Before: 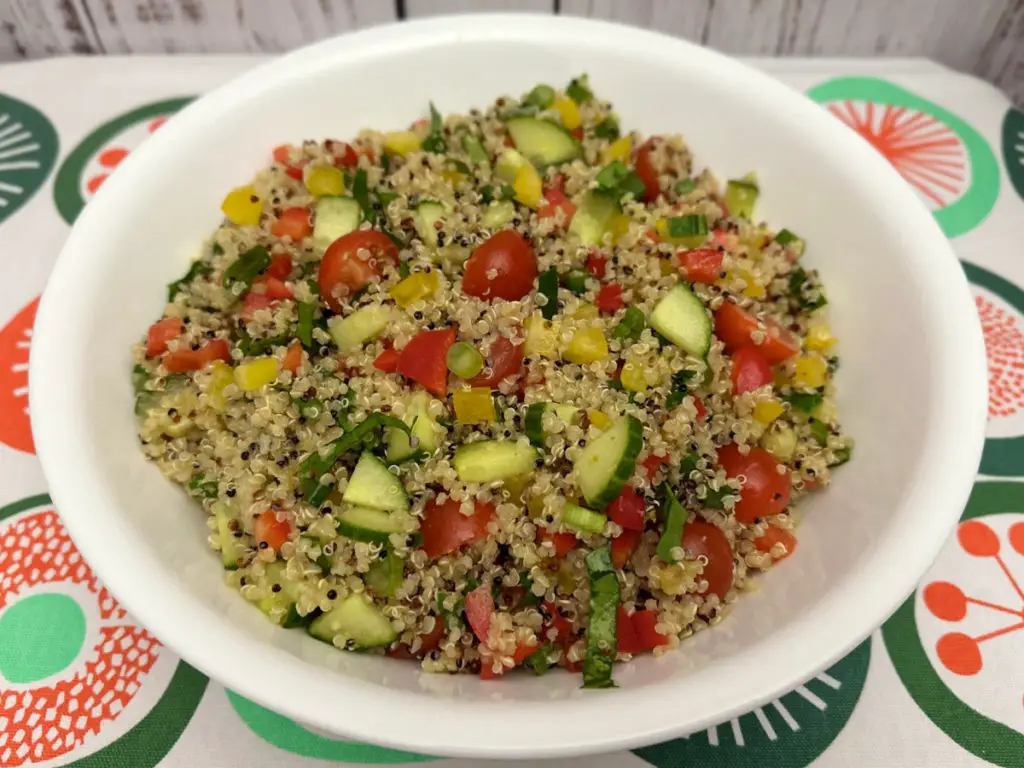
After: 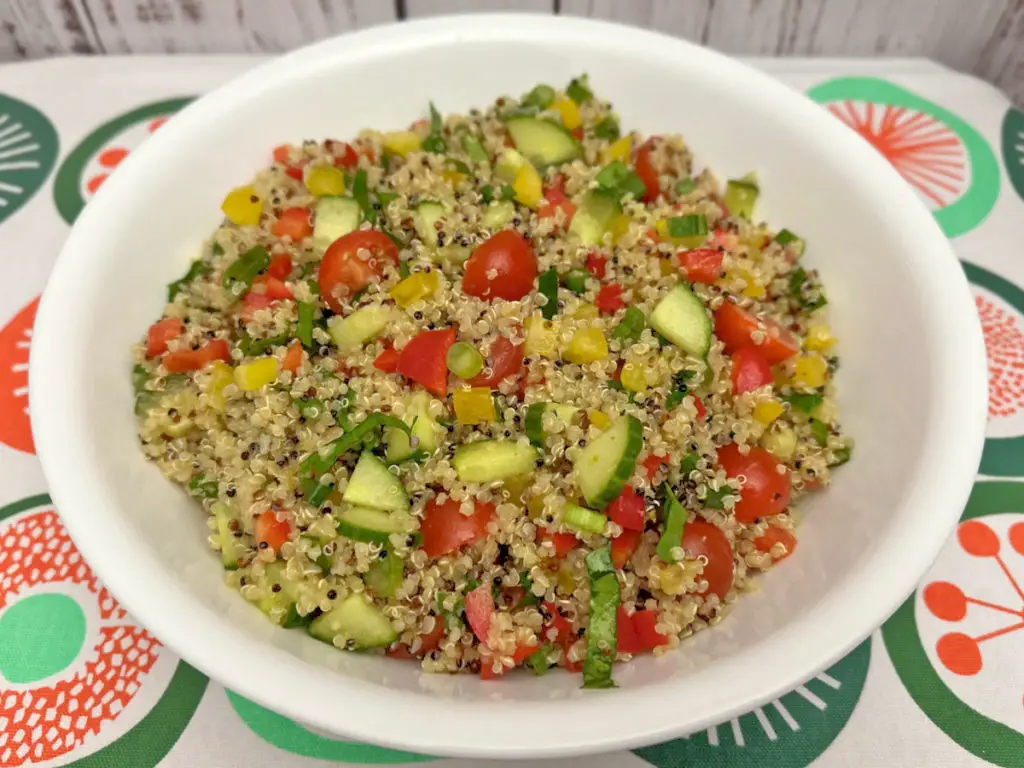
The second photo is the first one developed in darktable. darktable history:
tone equalizer: -7 EV 0.155 EV, -6 EV 0.595 EV, -5 EV 1.12 EV, -4 EV 1.37 EV, -3 EV 1.12 EV, -2 EV 0.6 EV, -1 EV 0.147 EV
